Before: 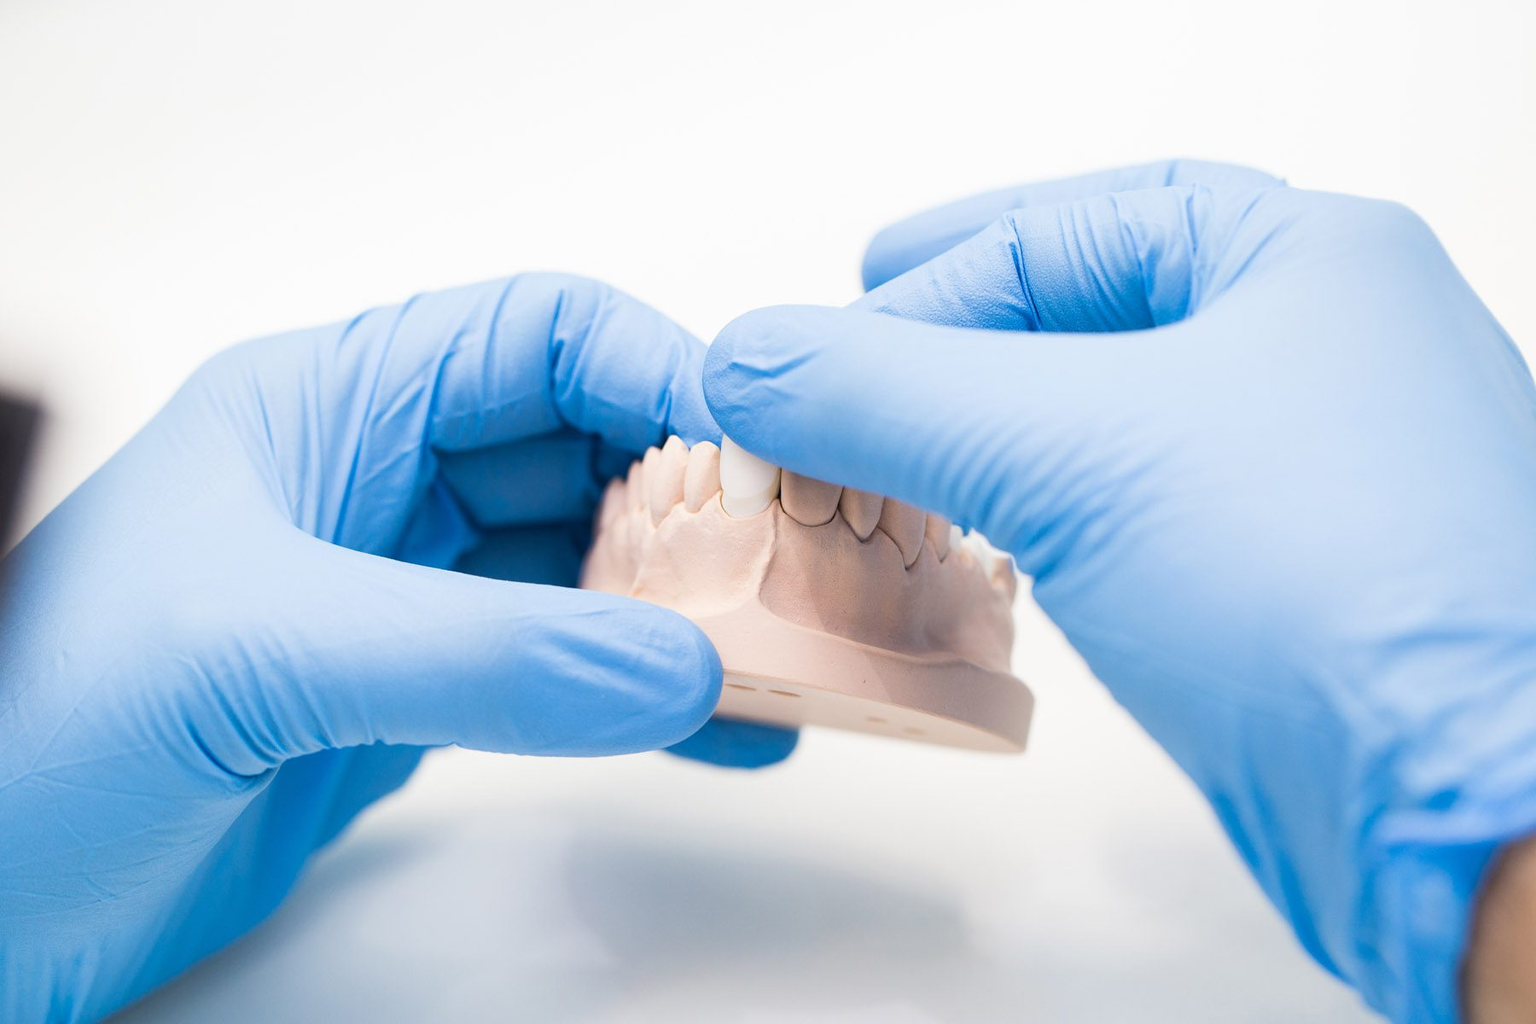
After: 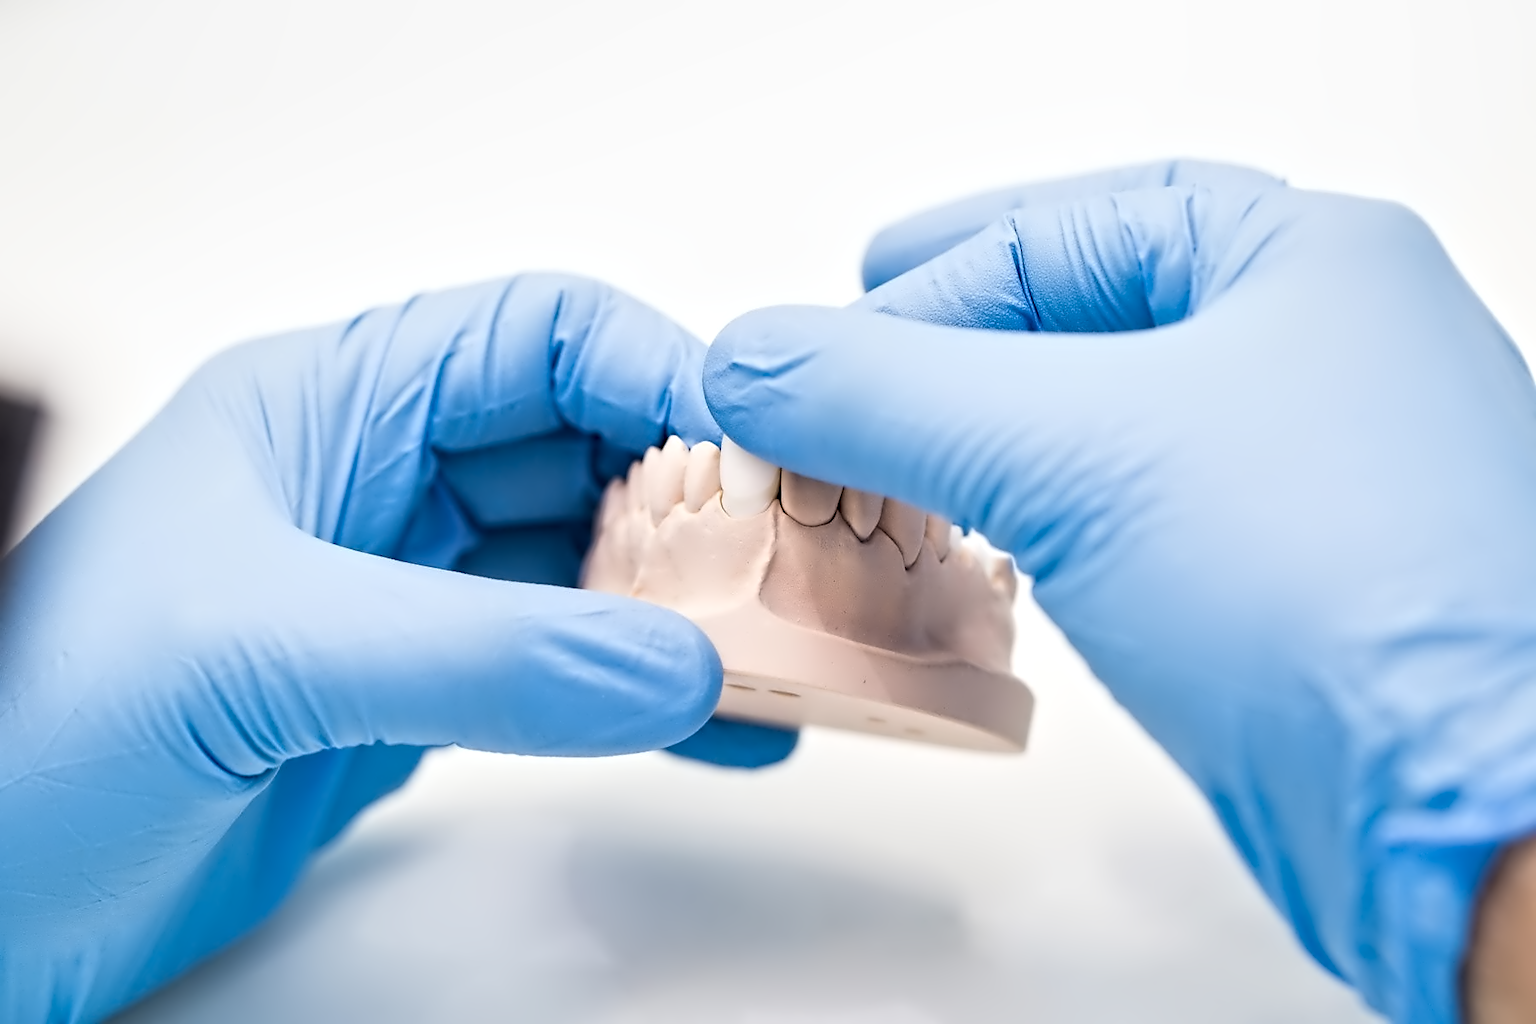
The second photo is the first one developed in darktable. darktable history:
contrast equalizer: y [[0.5, 0.542, 0.583, 0.625, 0.667, 0.708], [0.5 ×6], [0.5 ×6], [0, 0.033, 0.067, 0.1, 0.133, 0.167], [0, 0.05, 0.1, 0.15, 0.2, 0.25]]
